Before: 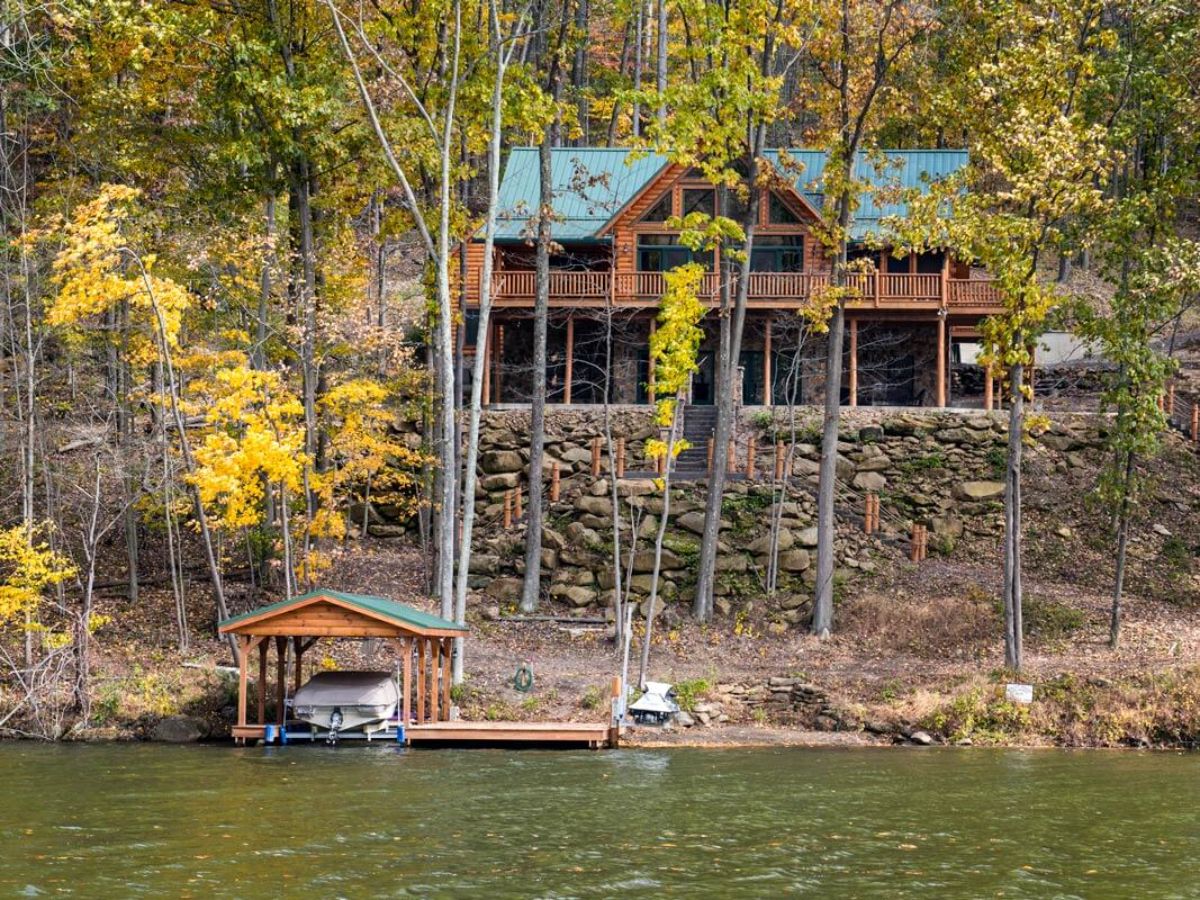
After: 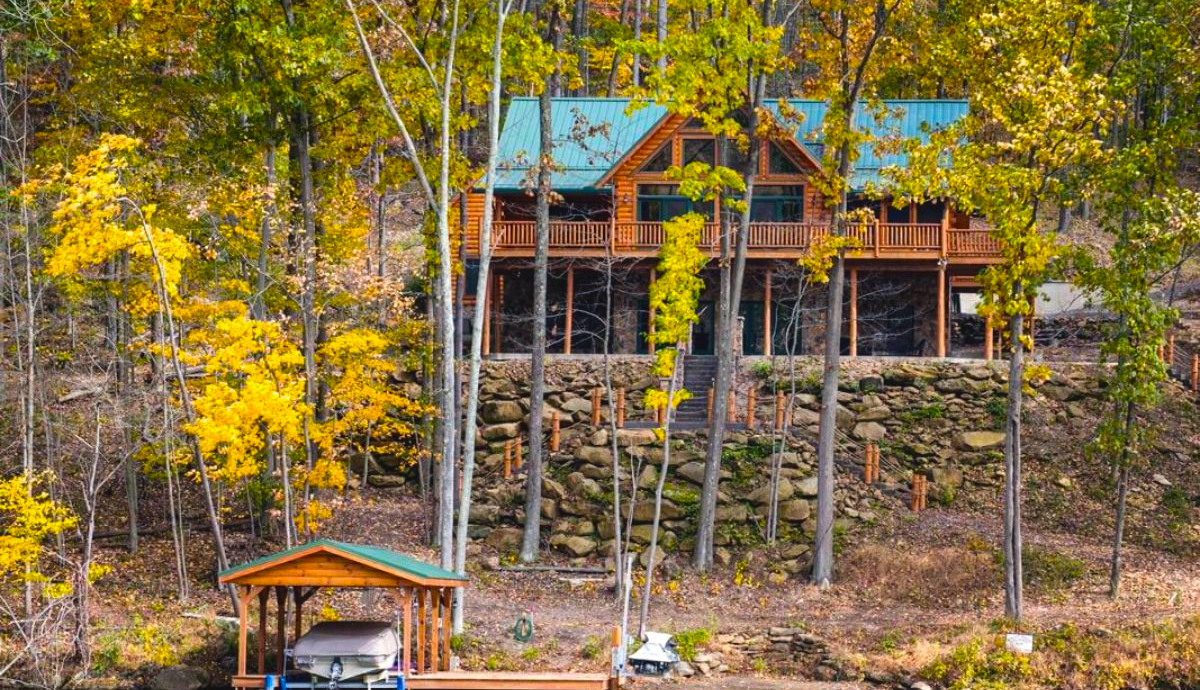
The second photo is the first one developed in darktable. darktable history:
color balance rgb: linear chroma grading › global chroma 15%, perceptual saturation grading › global saturation 30%
crop: top 5.667%, bottom 17.637%
exposure: black level correction -0.005, exposure 0.054 EV, compensate highlight preservation false
